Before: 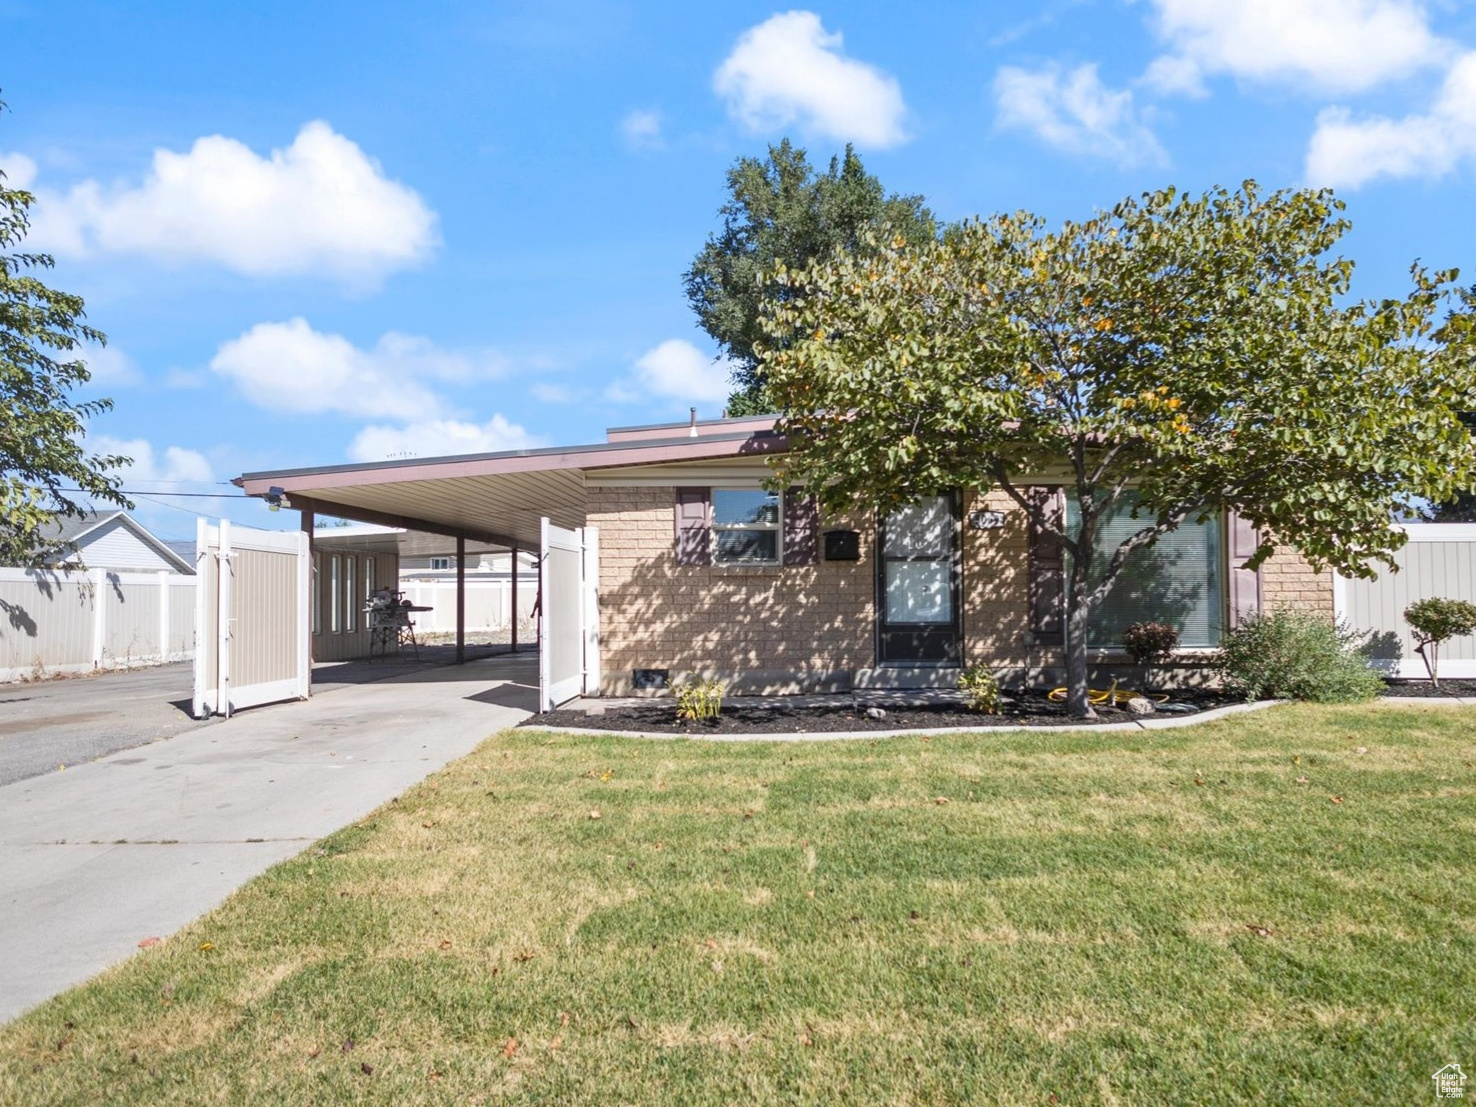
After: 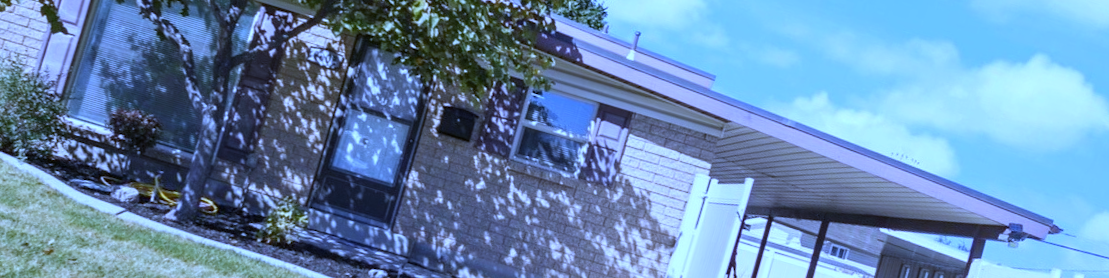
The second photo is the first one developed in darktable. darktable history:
white balance: red 0.766, blue 1.537
crop and rotate: angle 16.12°, top 30.835%, bottom 35.653%
